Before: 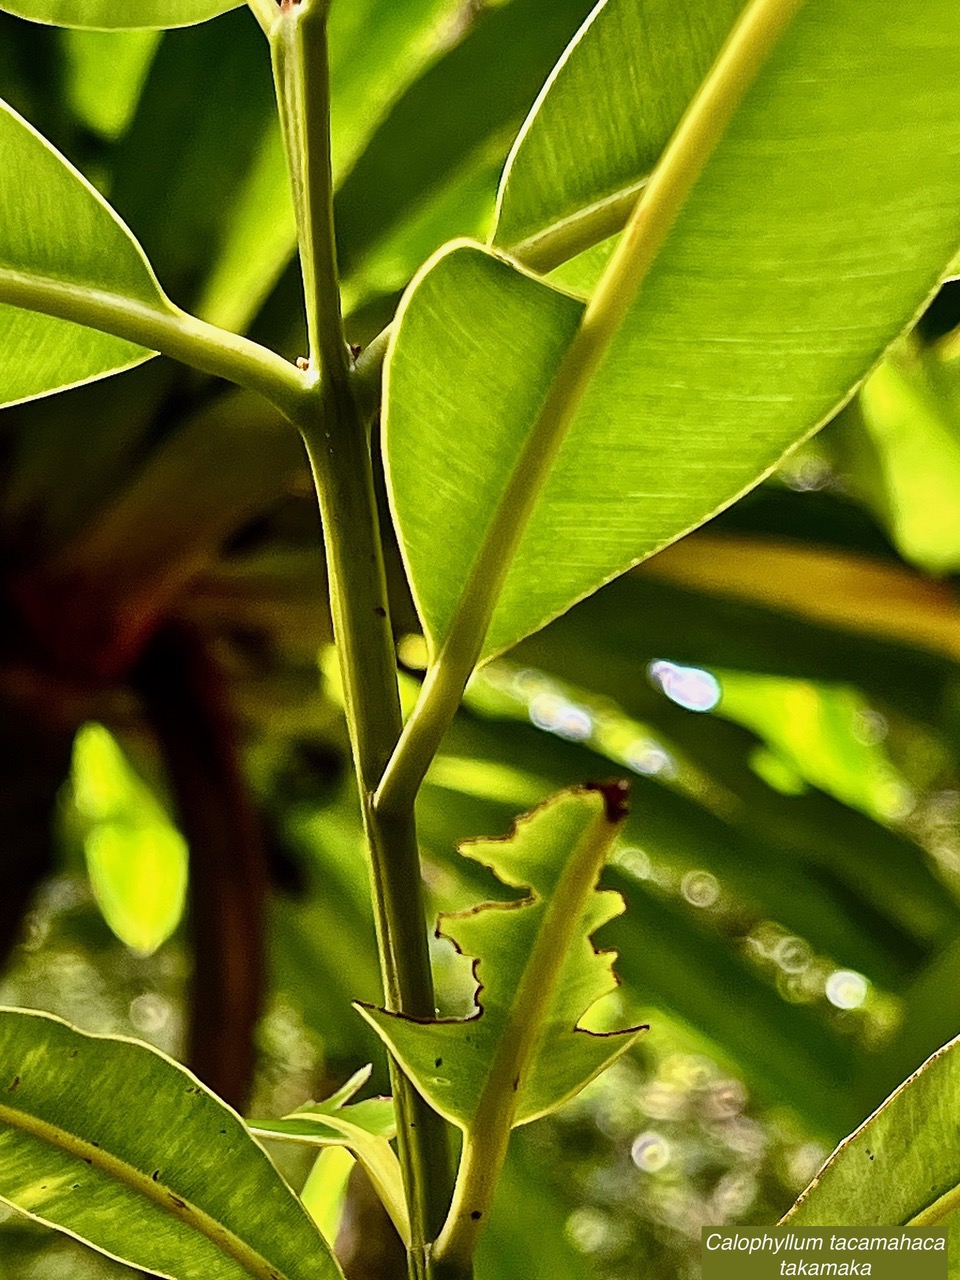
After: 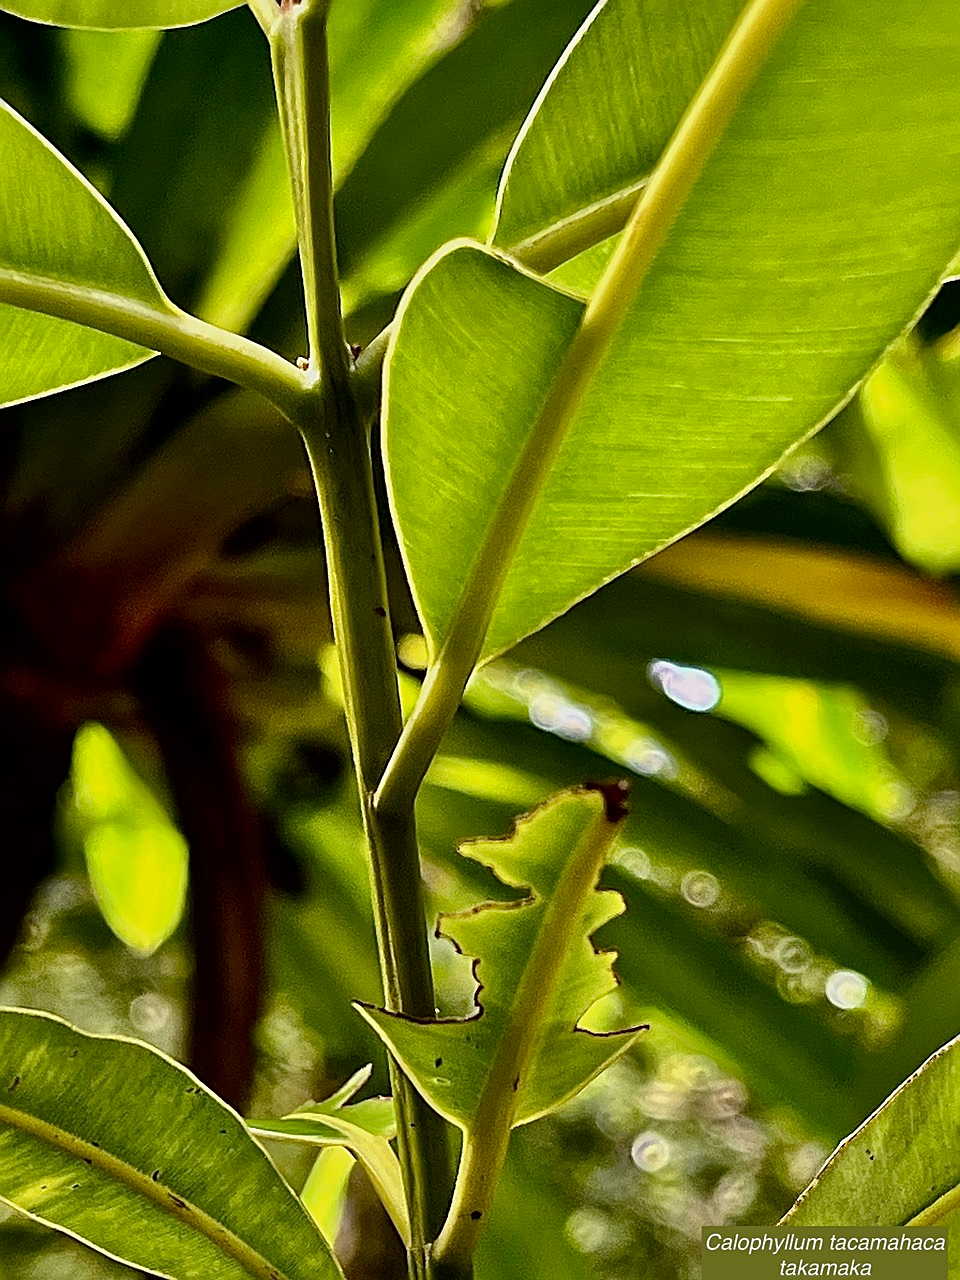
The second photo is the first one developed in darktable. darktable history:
sharpen: on, module defaults
shadows and highlights: shadows -20.6, white point adjustment -2.06, highlights -35
contrast brightness saturation: saturation -0.173
